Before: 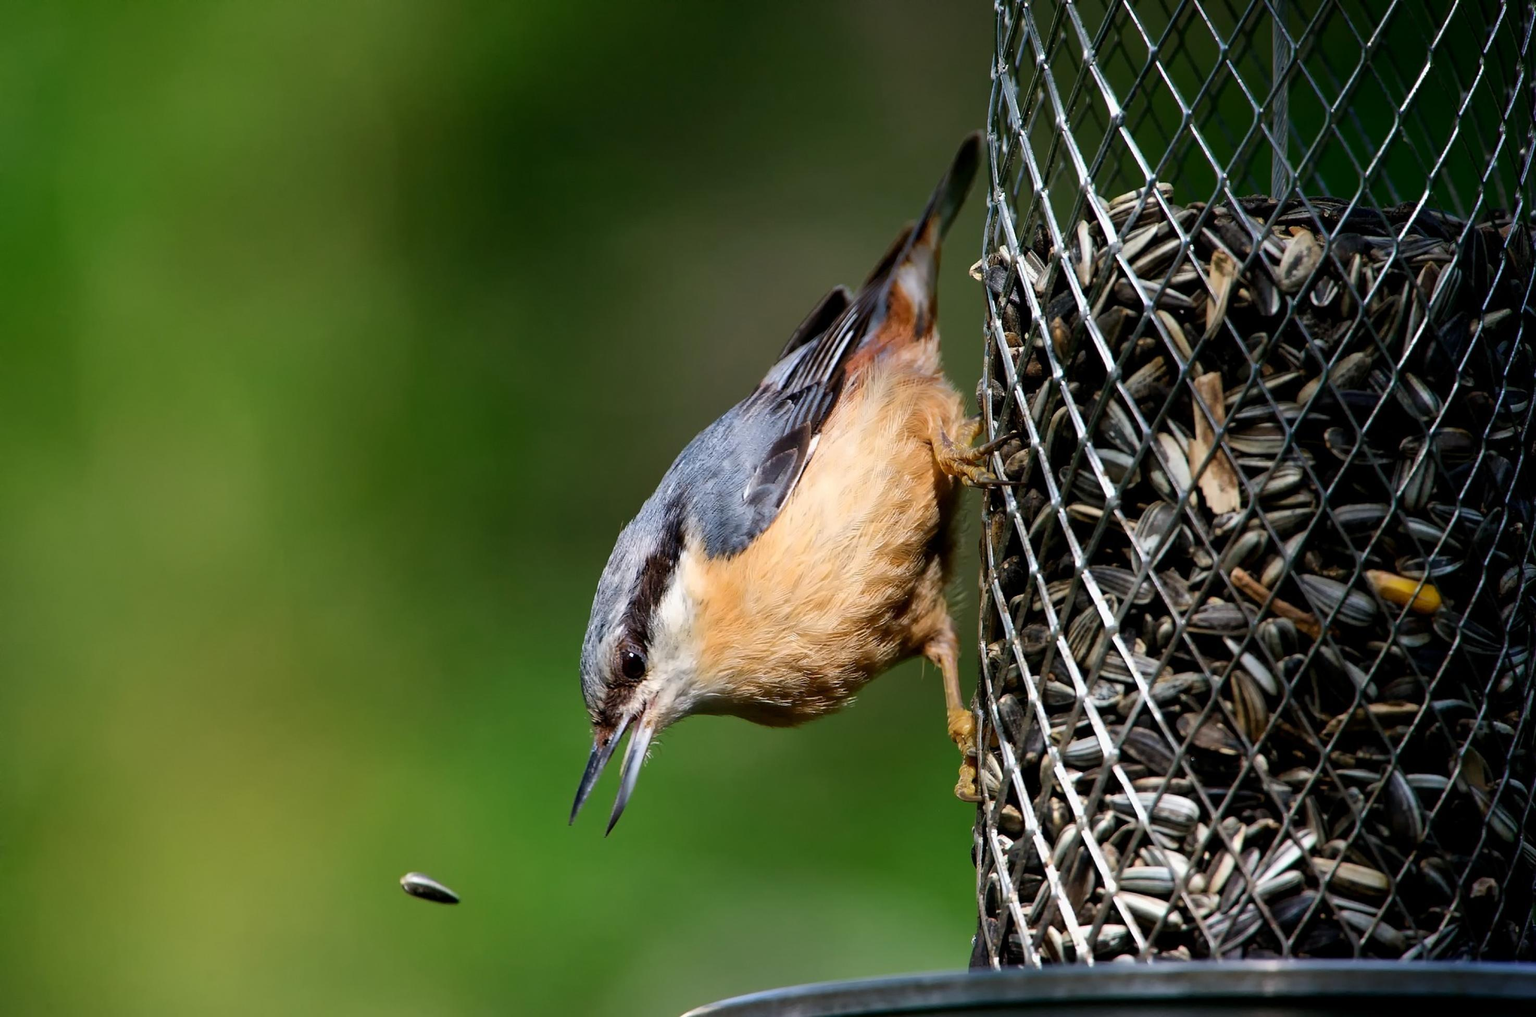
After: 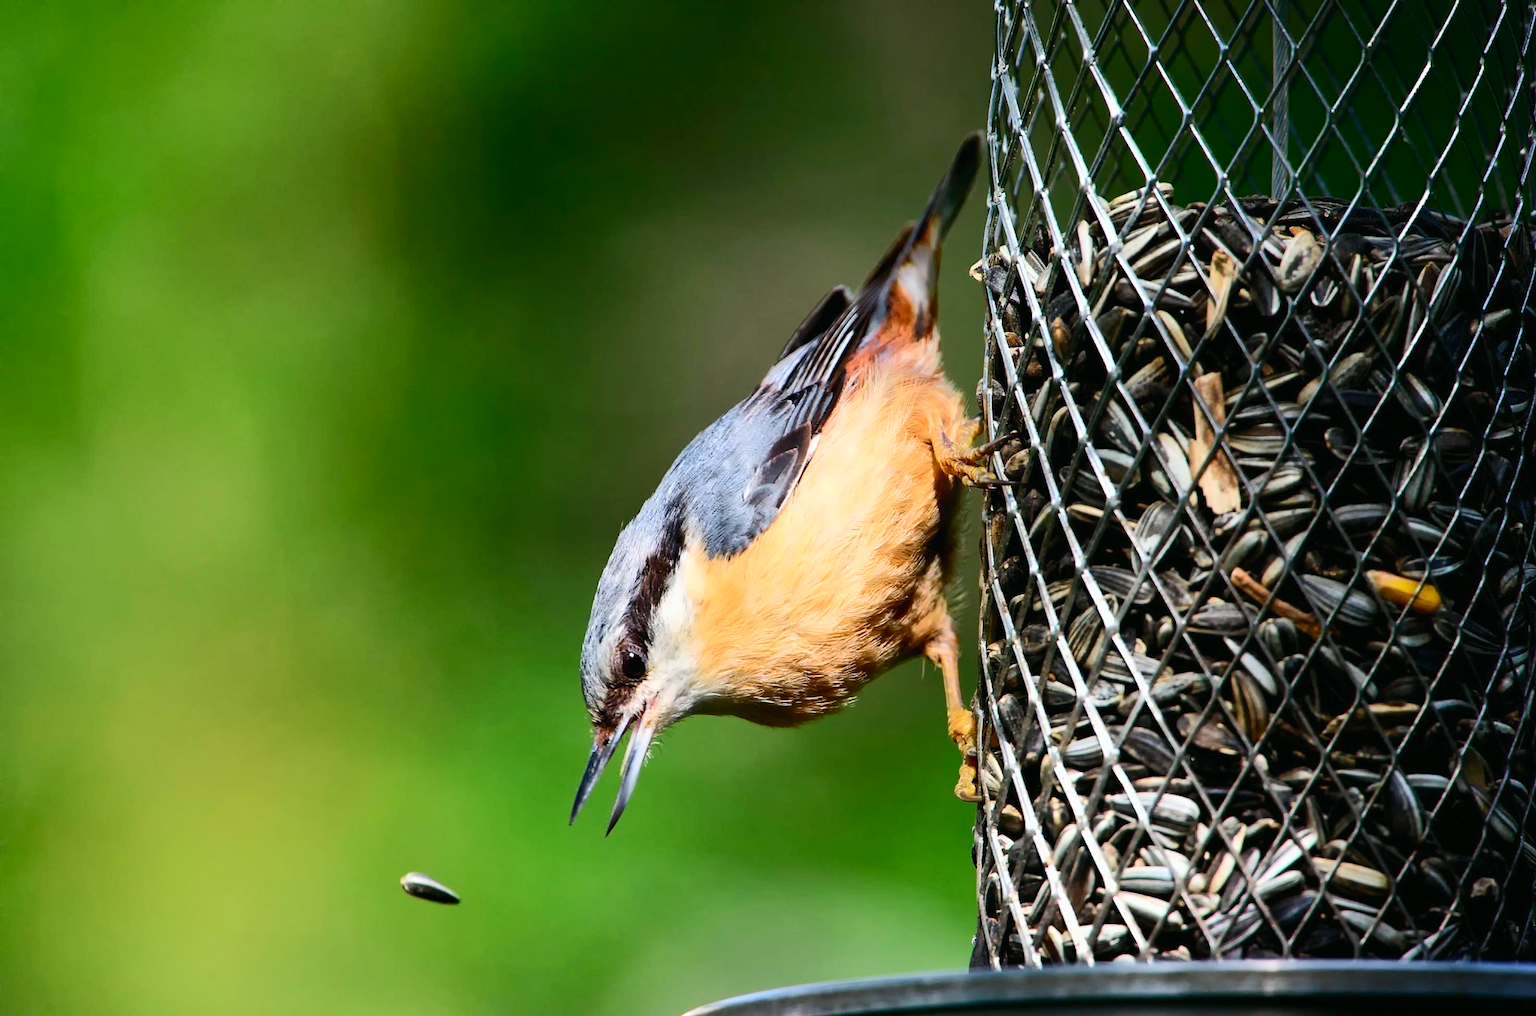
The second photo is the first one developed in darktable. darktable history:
tone curve: curves: ch0 [(0, 0.01) (0.037, 0.032) (0.131, 0.108) (0.275, 0.256) (0.483, 0.512) (0.61, 0.665) (0.696, 0.742) (0.792, 0.819) (0.911, 0.925) (0.997, 0.995)]; ch1 [(0, 0) (0.308, 0.29) (0.425, 0.411) (0.492, 0.488) (0.507, 0.503) (0.53, 0.532) (0.573, 0.586) (0.683, 0.702) (0.746, 0.77) (1, 1)]; ch2 [(0, 0) (0.246, 0.233) (0.36, 0.352) (0.415, 0.415) (0.485, 0.487) (0.502, 0.504) (0.525, 0.518) (0.539, 0.539) (0.587, 0.594) (0.636, 0.652) (0.711, 0.729) (0.845, 0.855) (0.998, 0.977)], color space Lab, independent channels, preserve colors none
contrast brightness saturation: contrast 0.199, brightness 0.164, saturation 0.217
